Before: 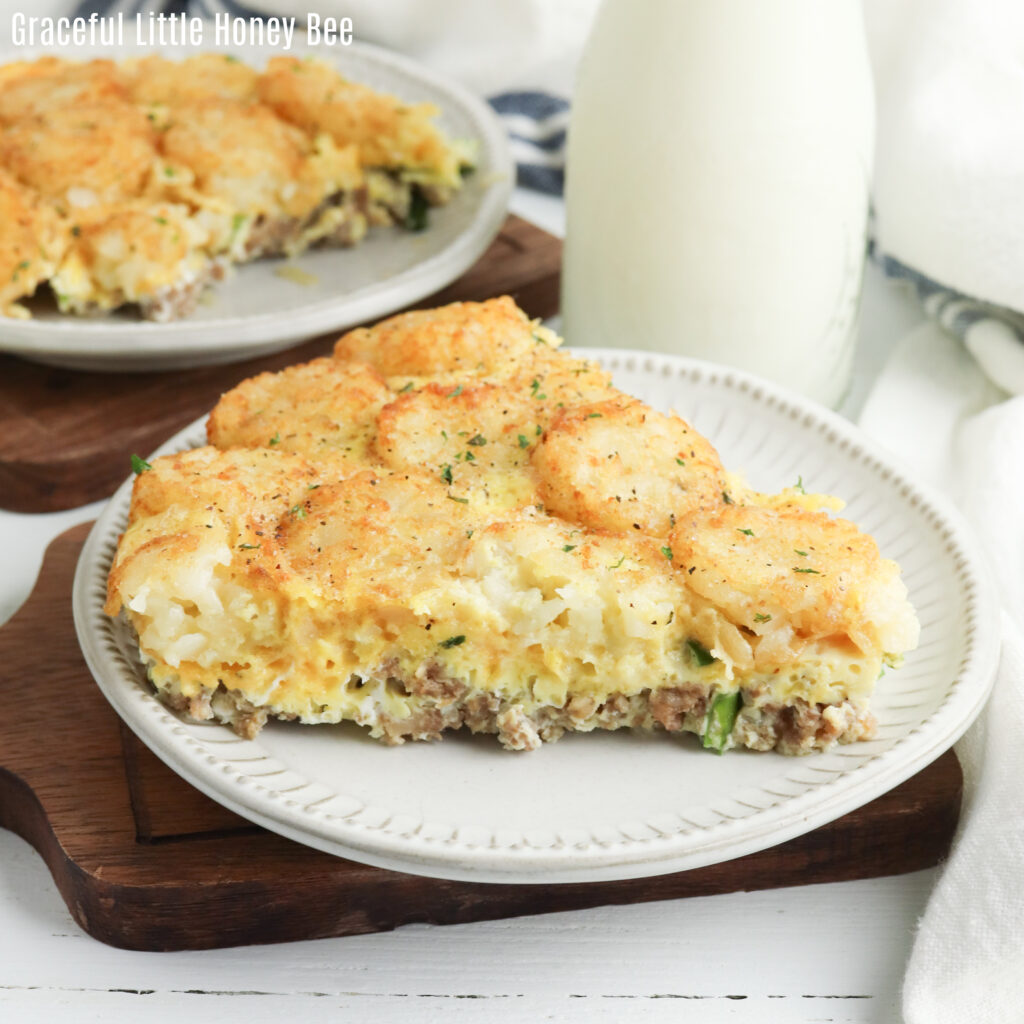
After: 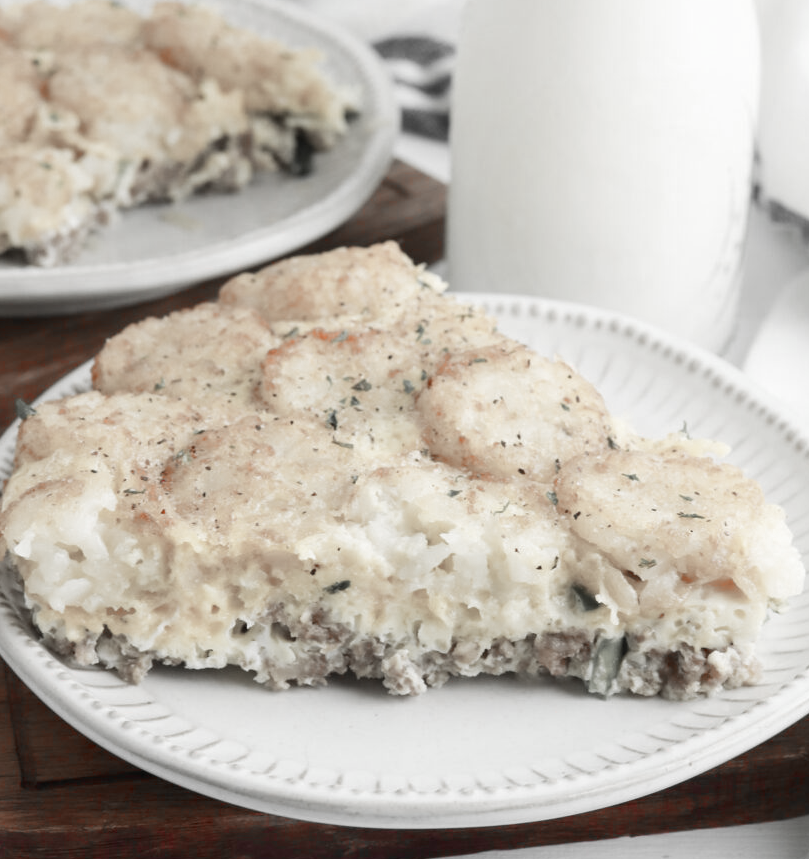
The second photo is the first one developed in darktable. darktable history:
crop: left 11.299%, top 5.409%, right 9.605%, bottom 10.625%
color zones: curves: ch1 [(0, 0.831) (0.08, 0.771) (0.157, 0.268) (0.241, 0.207) (0.562, -0.005) (0.714, -0.013) (0.876, 0.01) (1, 0.831)], mix 27.18%
